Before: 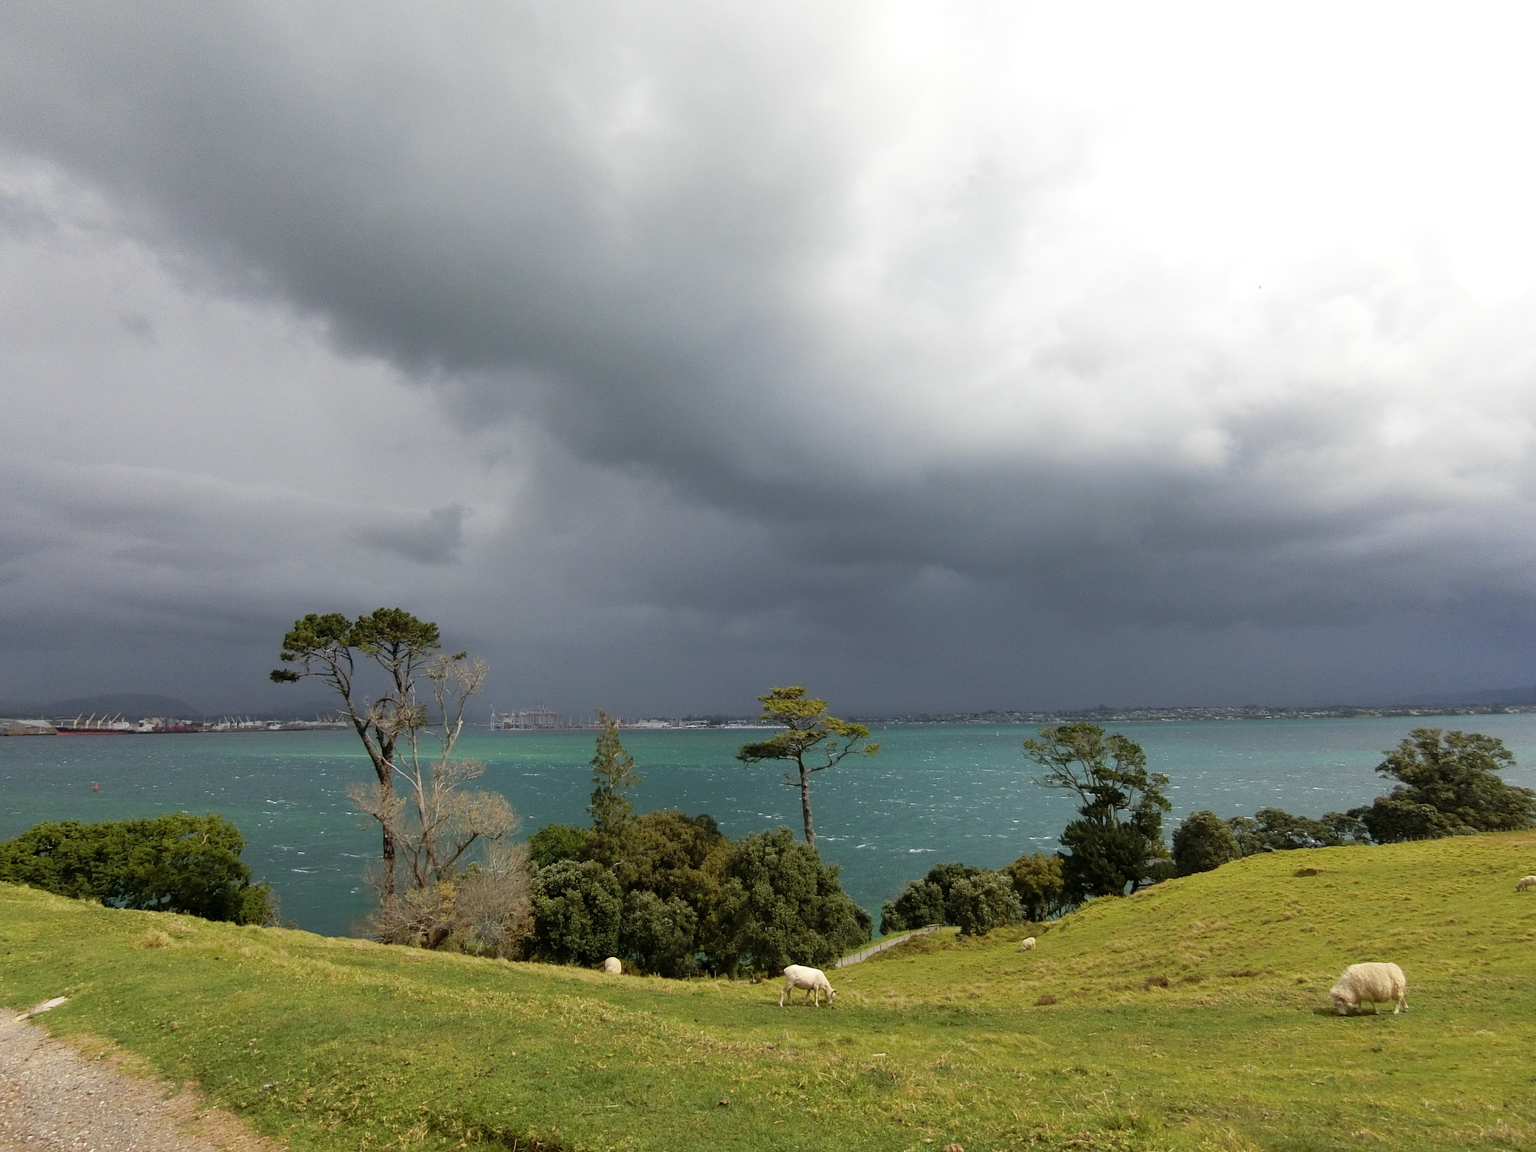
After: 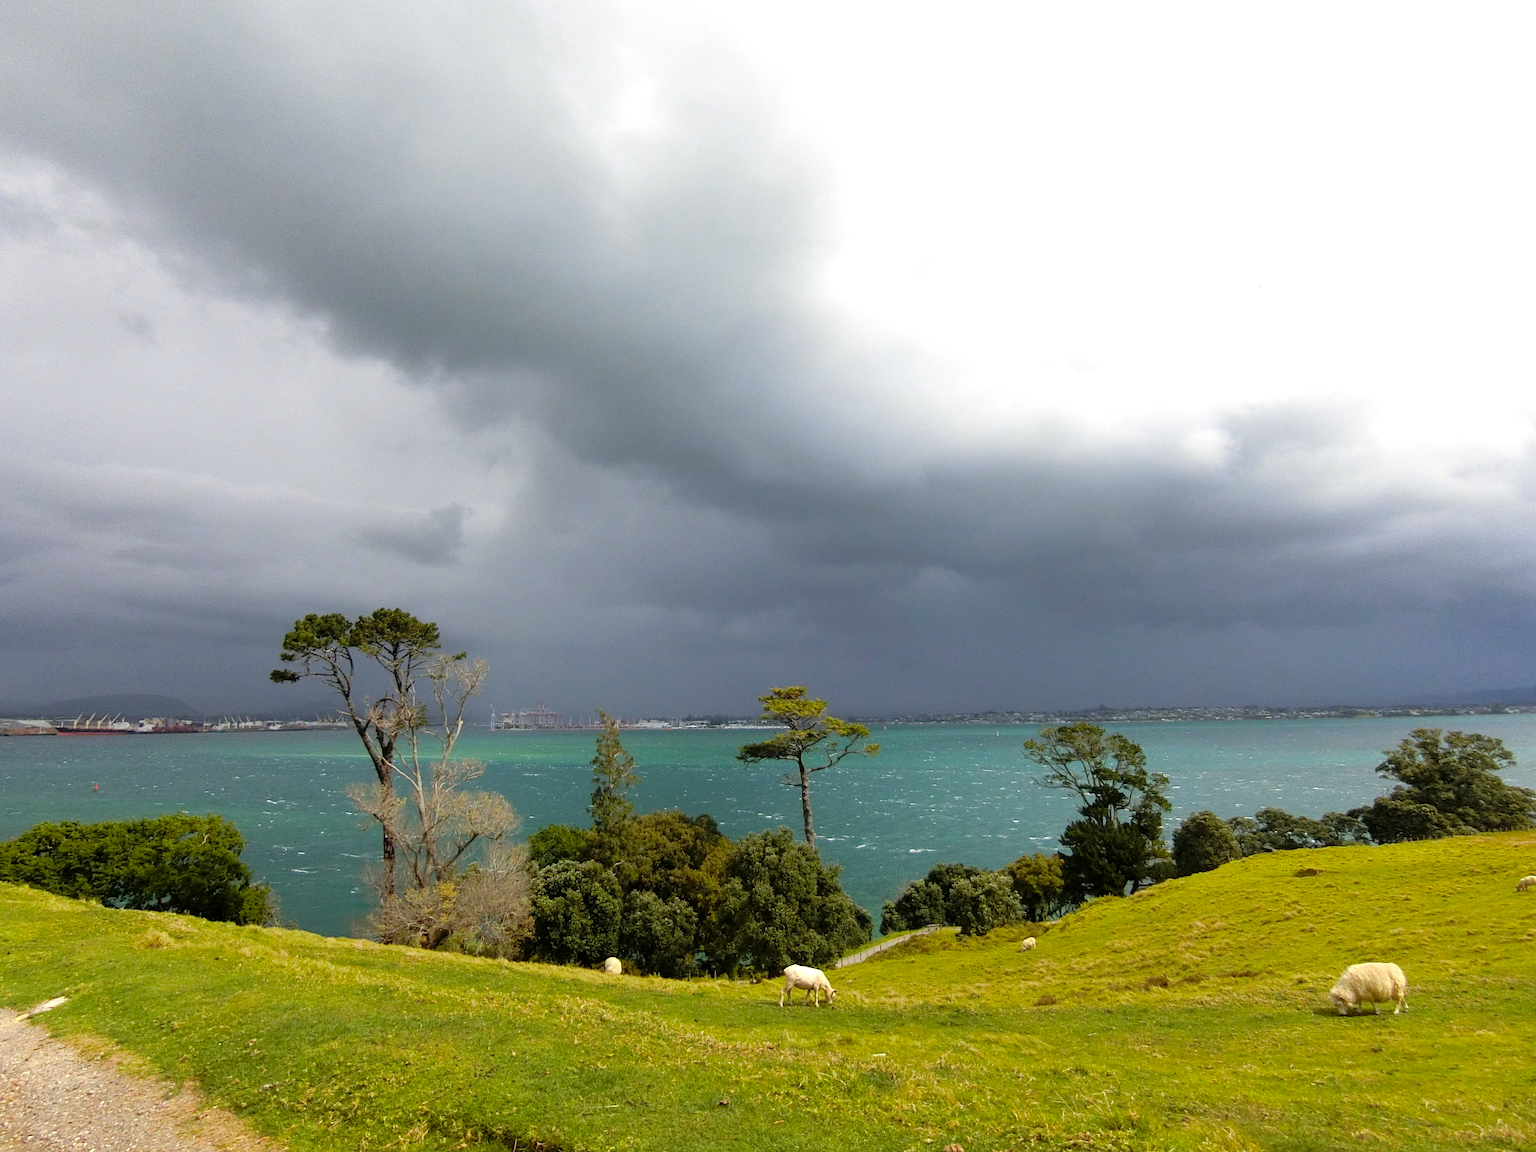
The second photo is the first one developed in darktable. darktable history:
color balance rgb: perceptual saturation grading › global saturation 25.662%
tone equalizer: -8 EV -0.409 EV, -7 EV -0.401 EV, -6 EV -0.311 EV, -5 EV -0.241 EV, -3 EV 0.232 EV, -2 EV 0.339 EV, -1 EV 0.383 EV, +0 EV 0.445 EV
